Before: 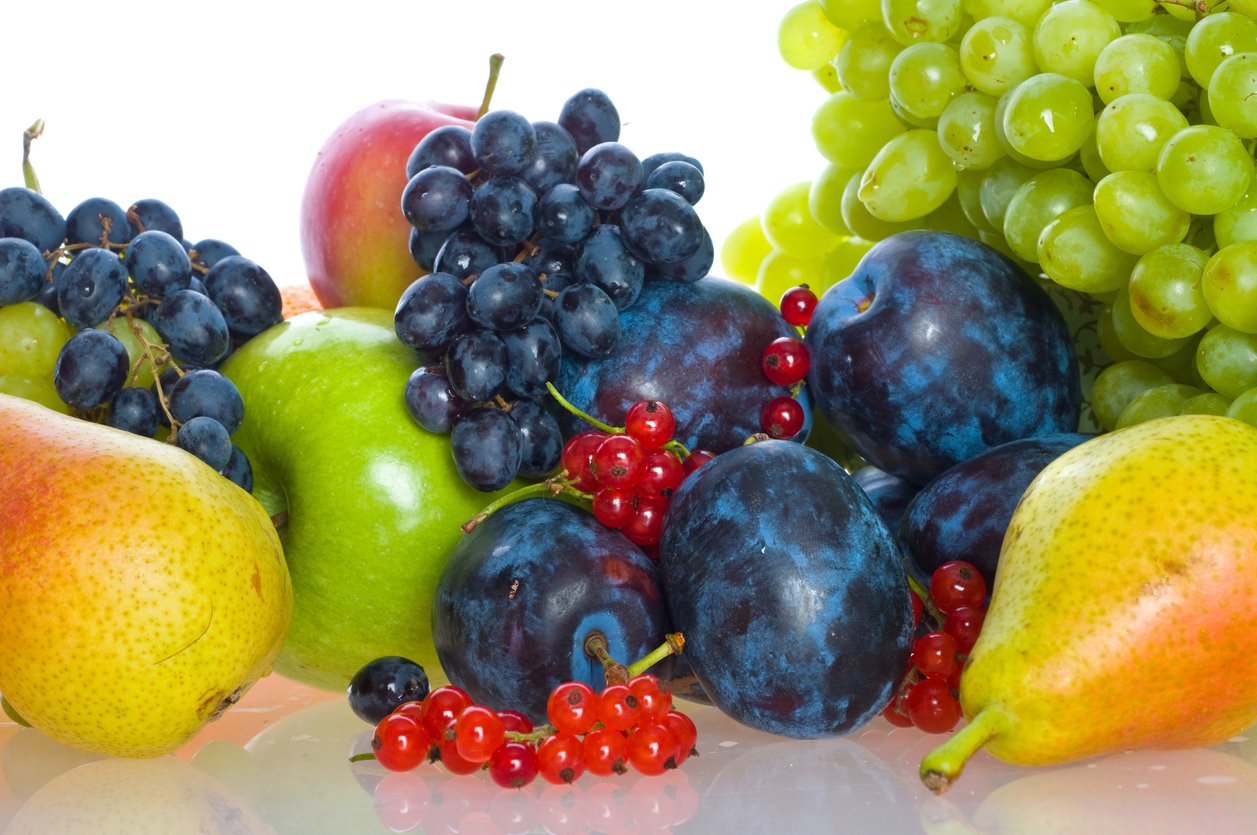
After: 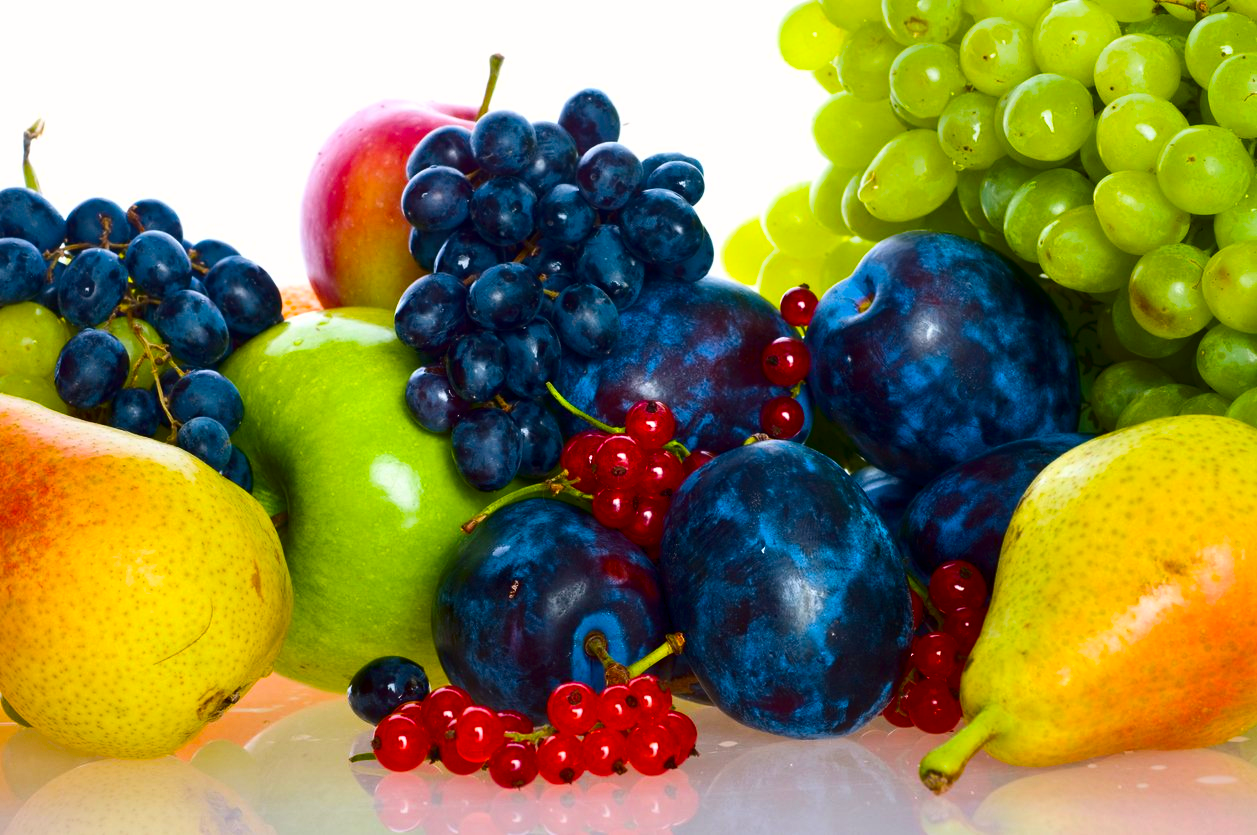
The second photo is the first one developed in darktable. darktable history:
color balance rgb: shadows lift › luminance -5.383%, shadows lift › chroma 1.053%, shadows lift › hue 218.16°, highlights gain › luminance 0.511%, highlights gain › chroma 0.367%, highlights gain › hue 42.15°, global offset › luminance -0.231%, linear chroma grading › global chroma 9.762%, perceptual saturation grading › global saturation 19.631%, global vibrance 20%
contrast brightness saturation: contrast 0.197, brightness -0.108, saturation 0.102
